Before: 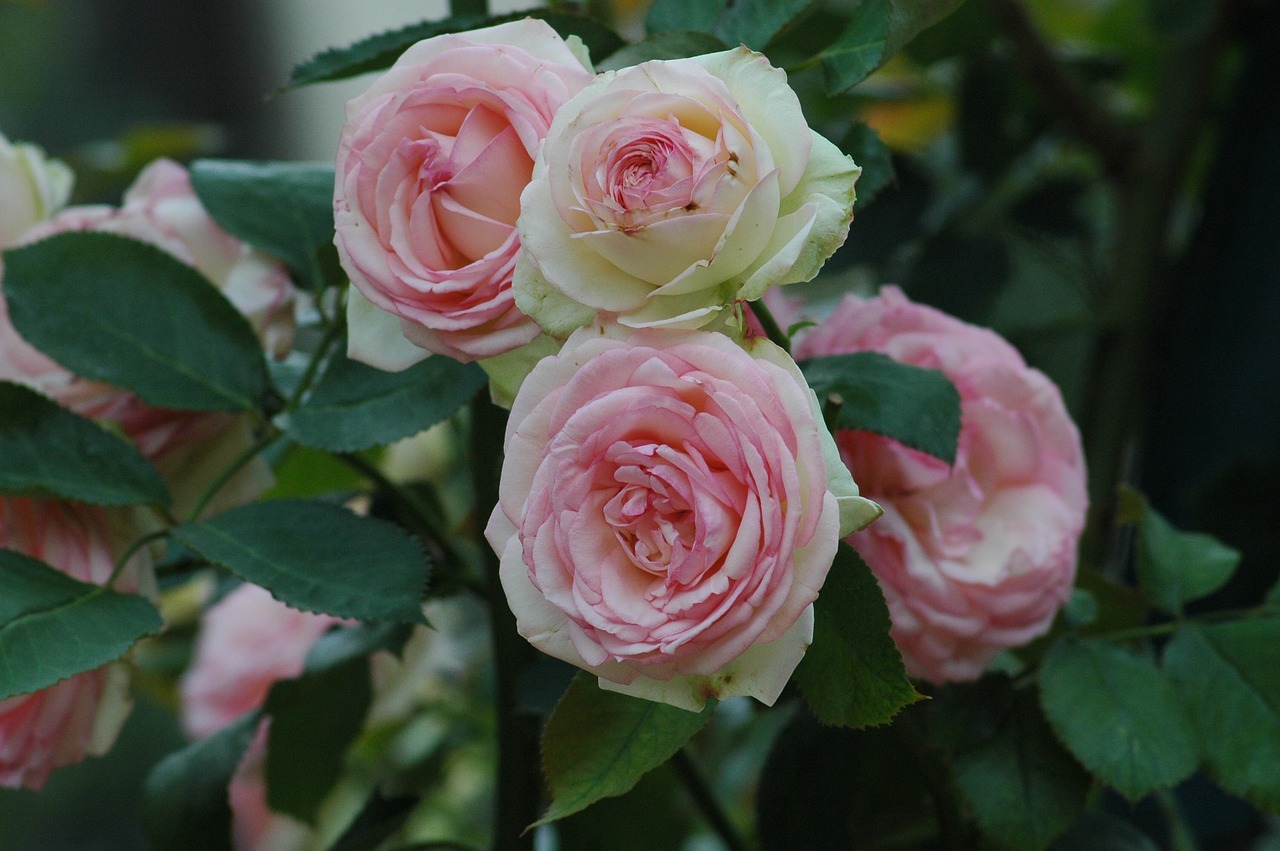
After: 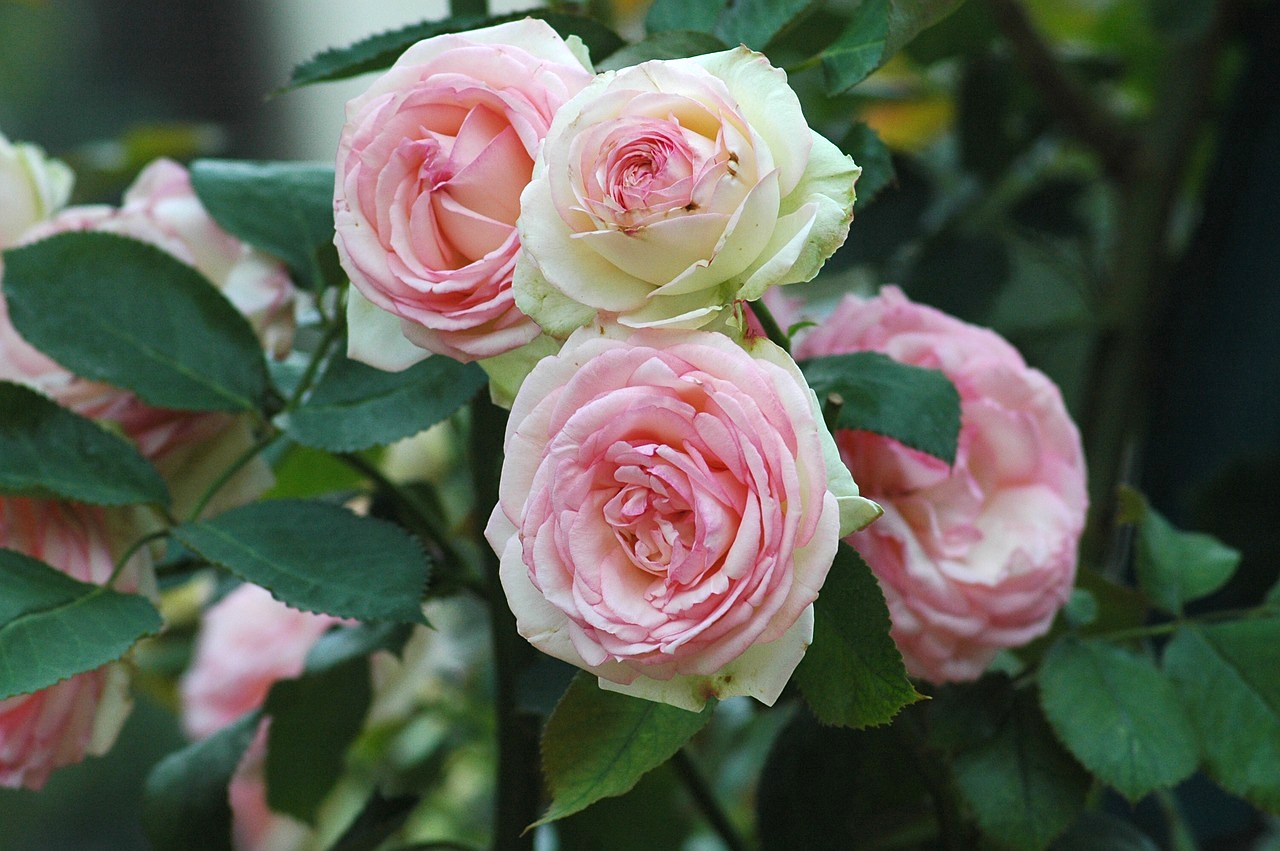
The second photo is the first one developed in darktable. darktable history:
sharpen: amount 0.207
exposure: black level correction 0, exposure 0.697 EV, compensate highlight preservation false
